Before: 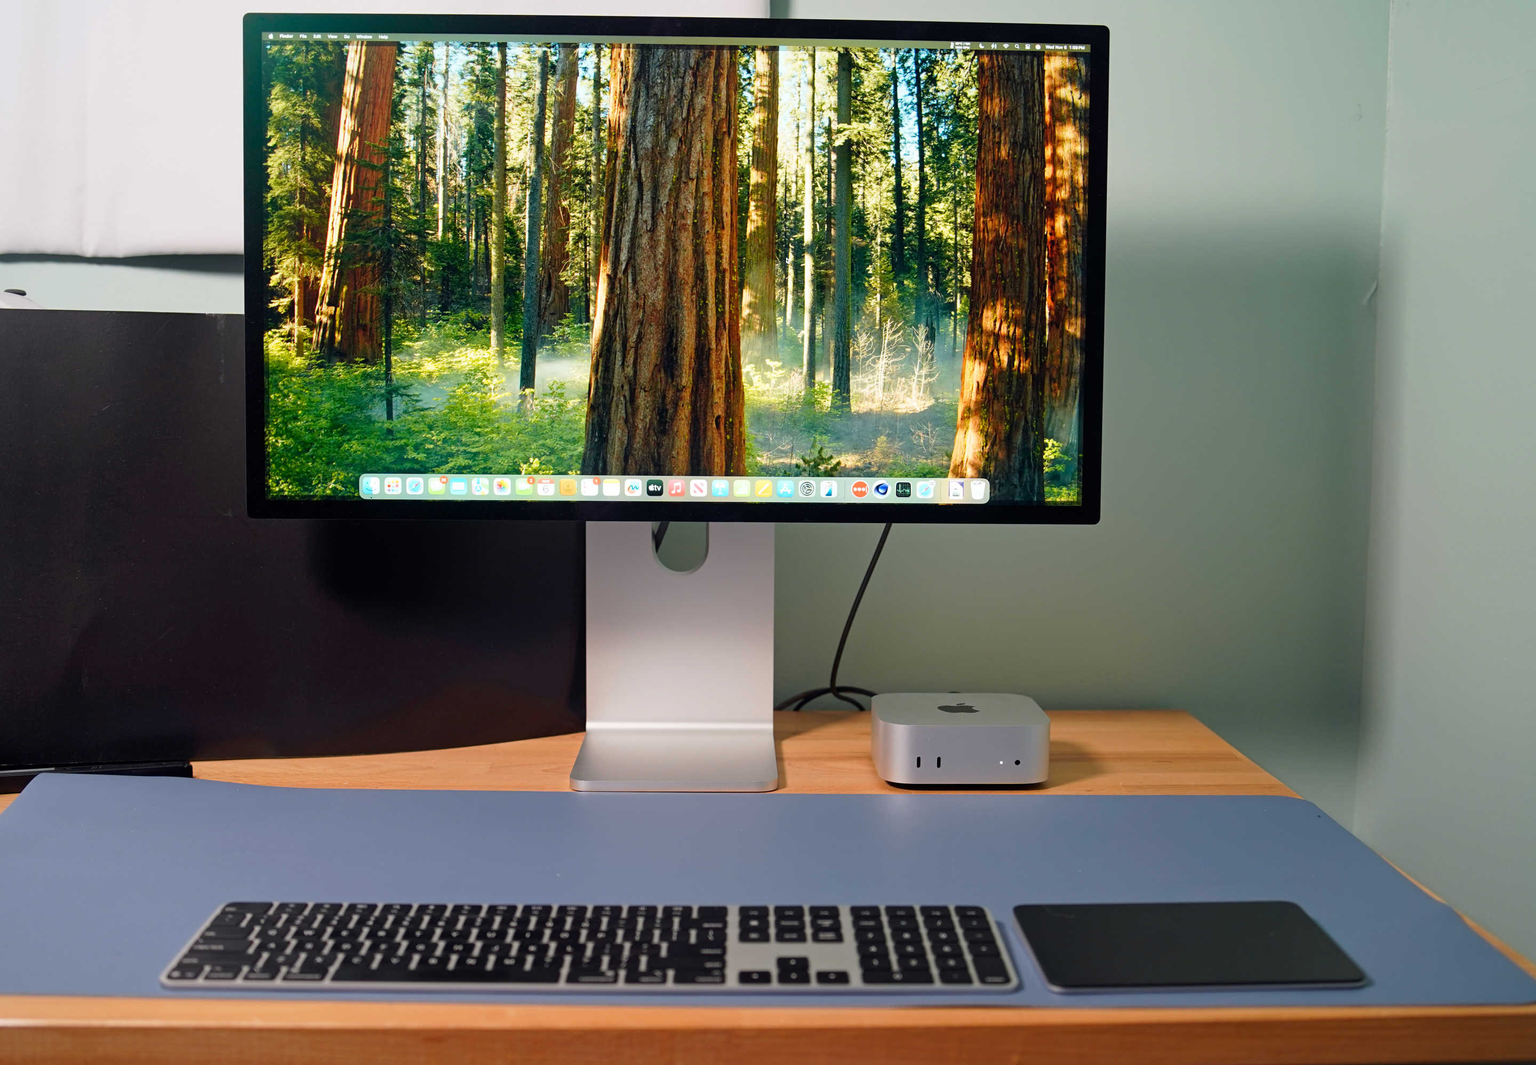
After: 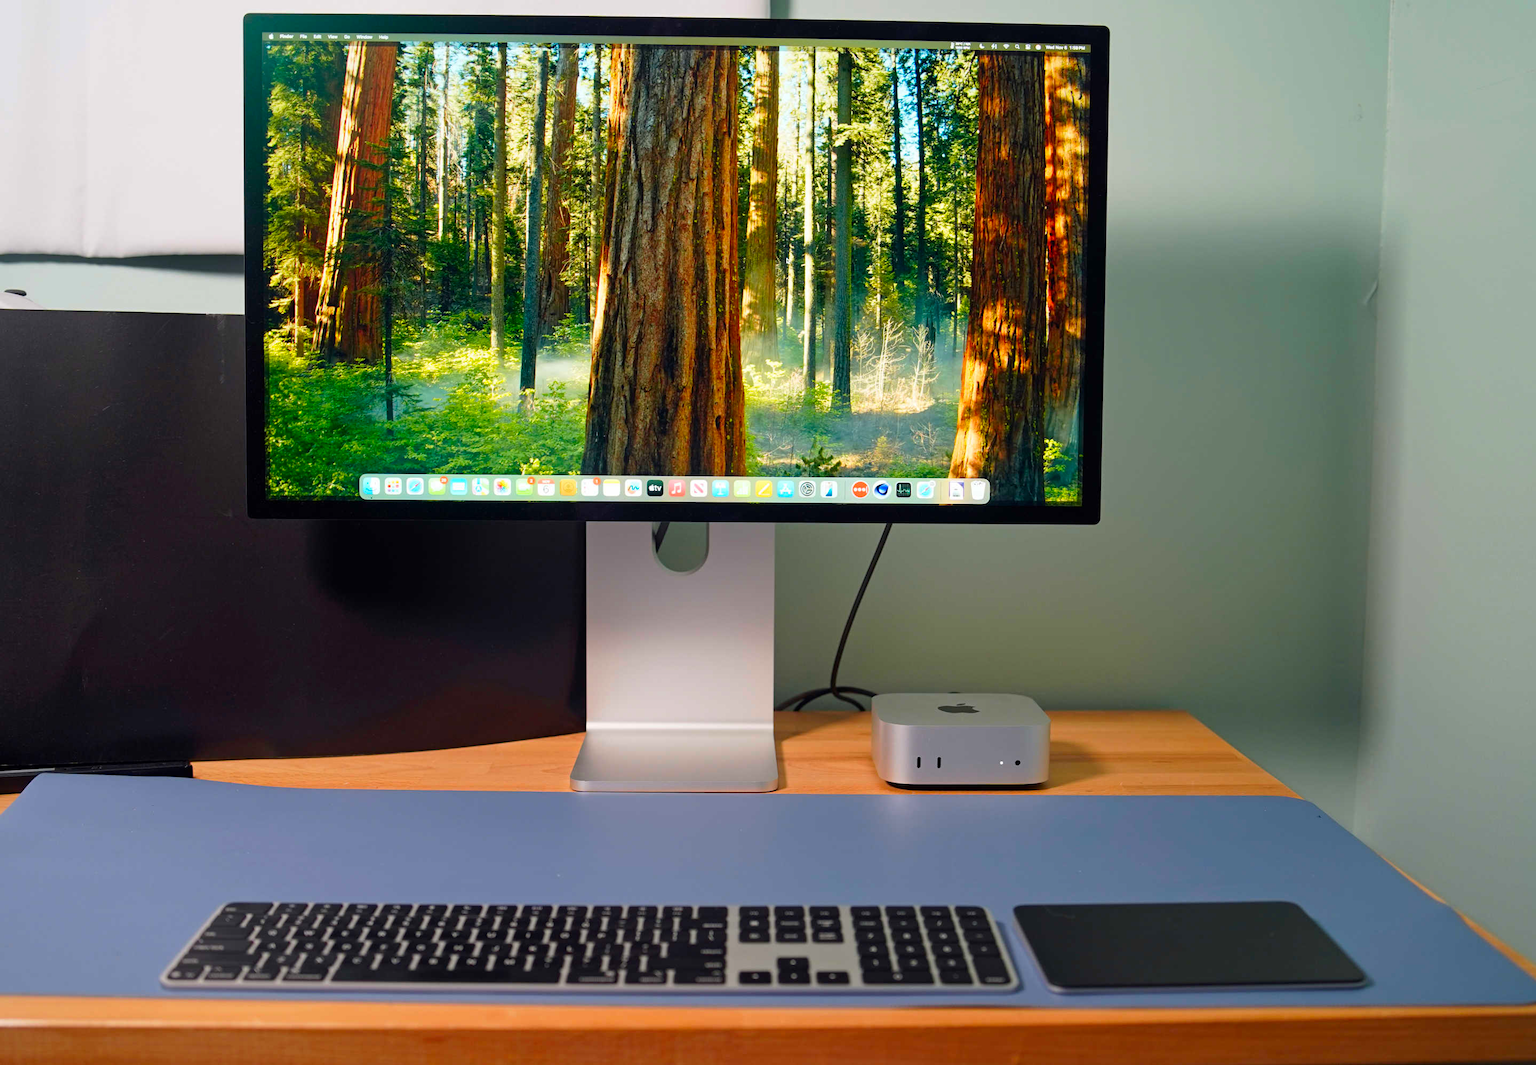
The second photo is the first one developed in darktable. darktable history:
color correction: highlights b* -0.02, saturation 1.28
